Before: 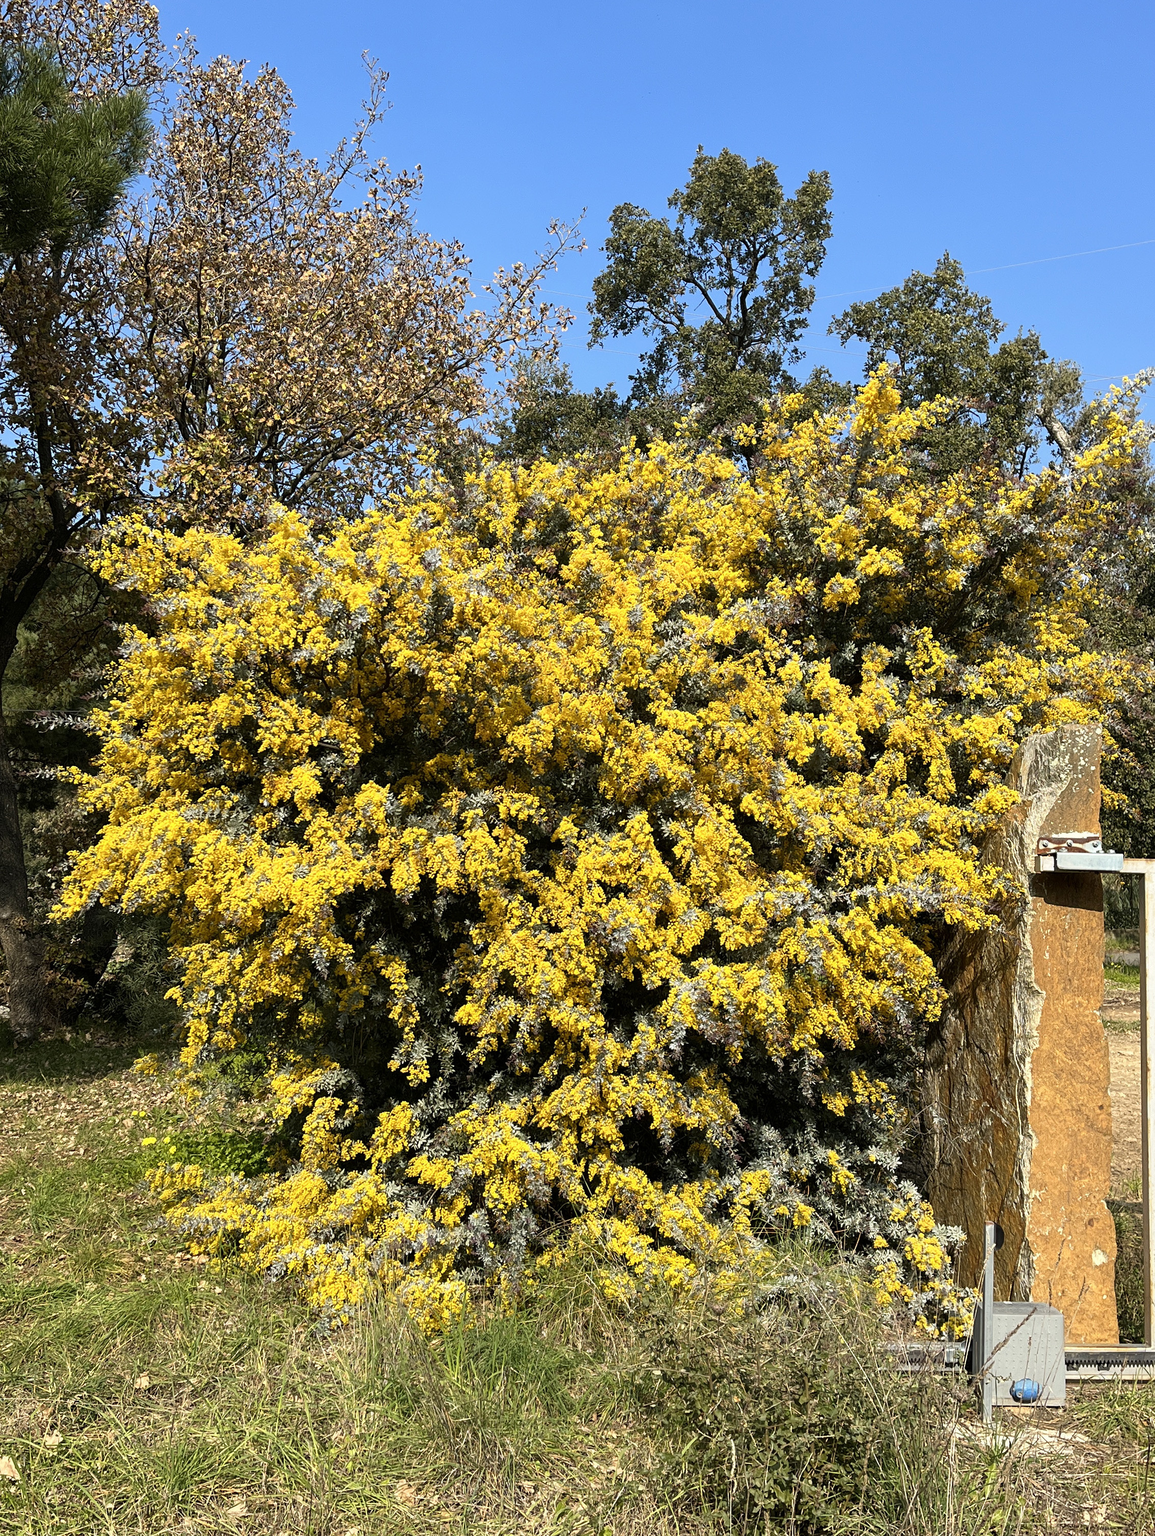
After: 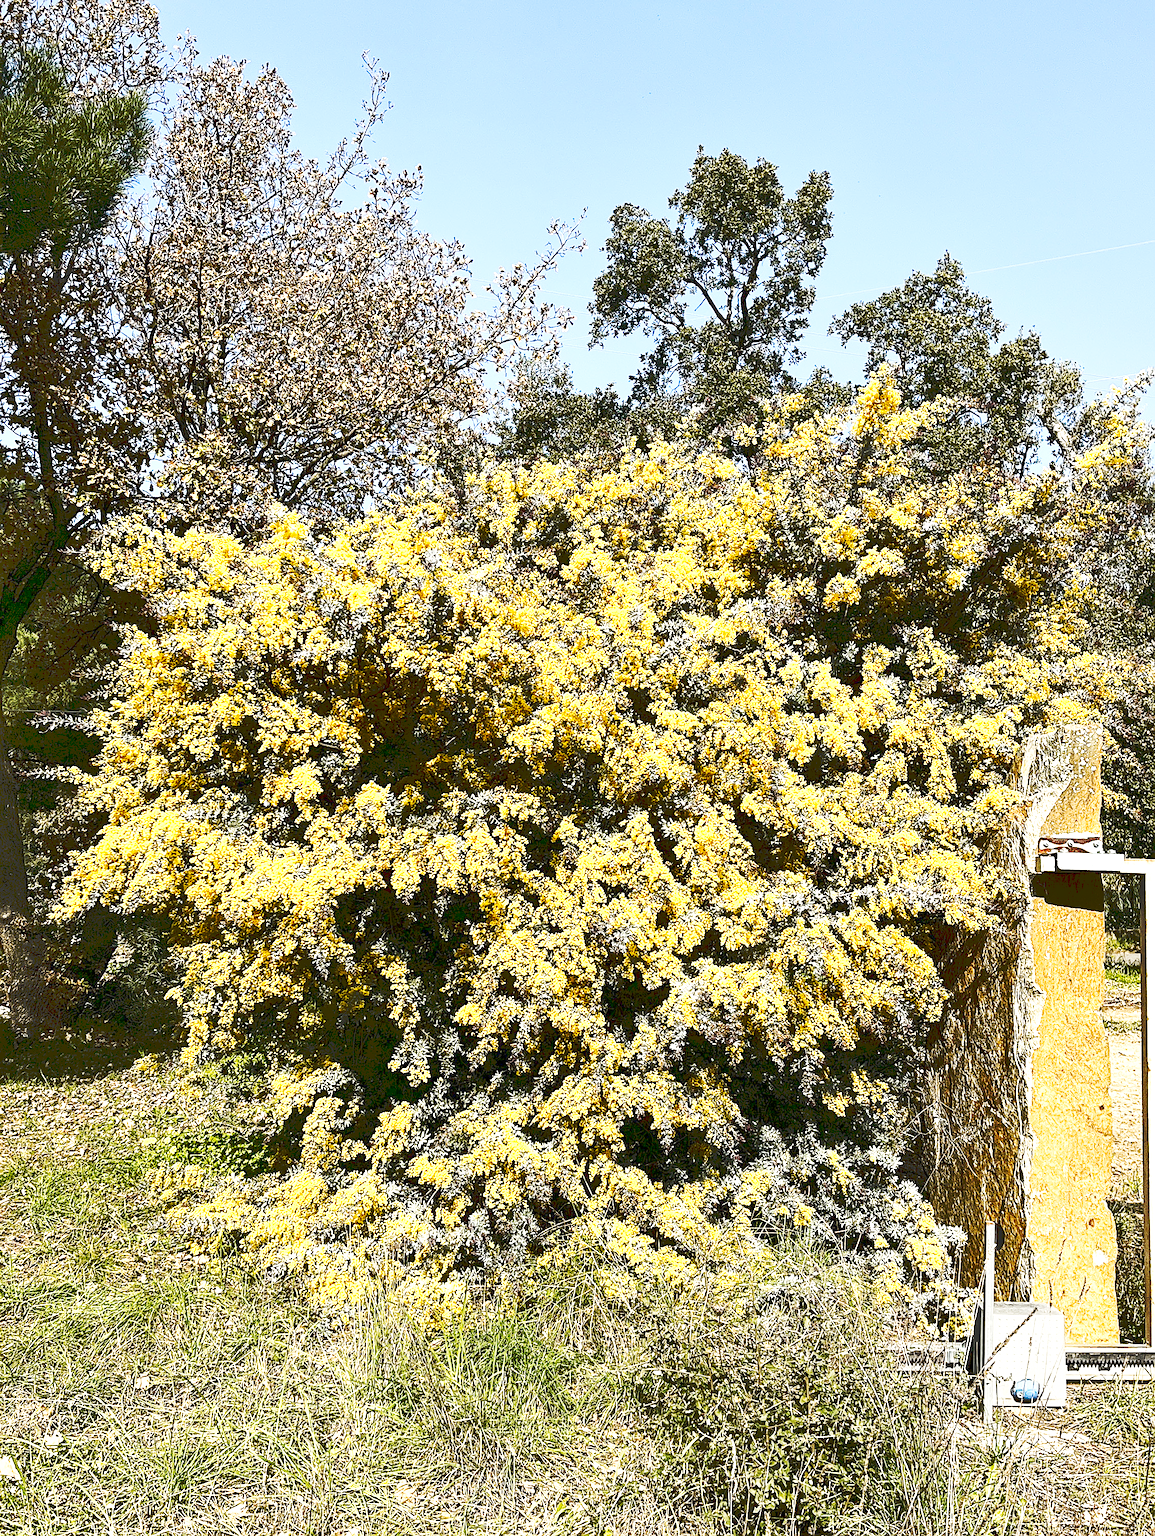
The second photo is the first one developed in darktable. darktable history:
shadows and highlights: shadows 52.34, highlights -28.23, soften with gaussian
exposure: exposure 0.2 EV, compensate highlight preservation false
sharpen: on, module defaults
tone curve: curves: ch0 [(0, 0) (0.003, 0.183) (0.011, 0.183) (0.025, 0.184) (0.044, 0.188) (0.069, 0.197) (0.1, 0.204) (0.136, 0.212) (0.177, 0.226) (0.224, 0.24) (0.277, 0.273) (0.335, 0.322) (0.399, 0.388) (0.468, 0.468) (0.543, 0.579) (0.623, 0.686) (0.709, 0.792) (0.801, 0.877) (0.898, 0.939) (1, 1)], preserve colors none
haze removal: compatibility mode true, adaptive false
tone equalizer: -8 EV -0.75 EV, -7 EV -0.7 EV, -6 EV -0.6 EV, -5 EV -0.4 EV, -3 EV 0.4 EV, -2 EV 0.6 EV, -1 EV 0.7 EV, +0 EV 0.75 EV, edges refinement/feathering 500, mask exposure compensation -1.57 EV, preserve details no
base curve: curves: ch0 [(0, 0) (0.036, 0.025) (0.121, 0.166) (0.206, 0.329) (0.605, 0.79) (1, 1)], preserve colors none
contrast brightness saturation: contrast 0.07, brightness -0.14, saturation 0.11
